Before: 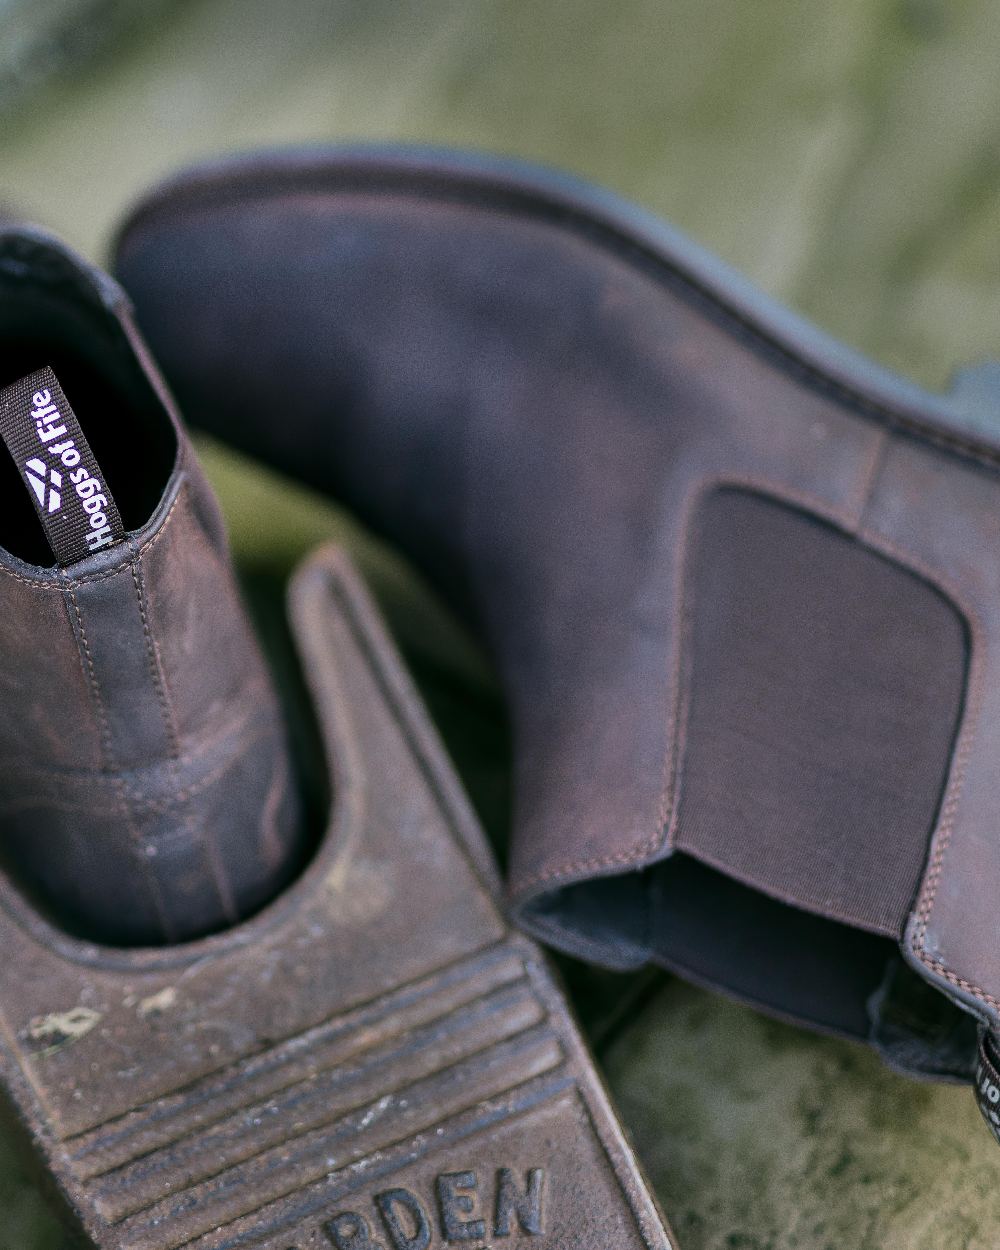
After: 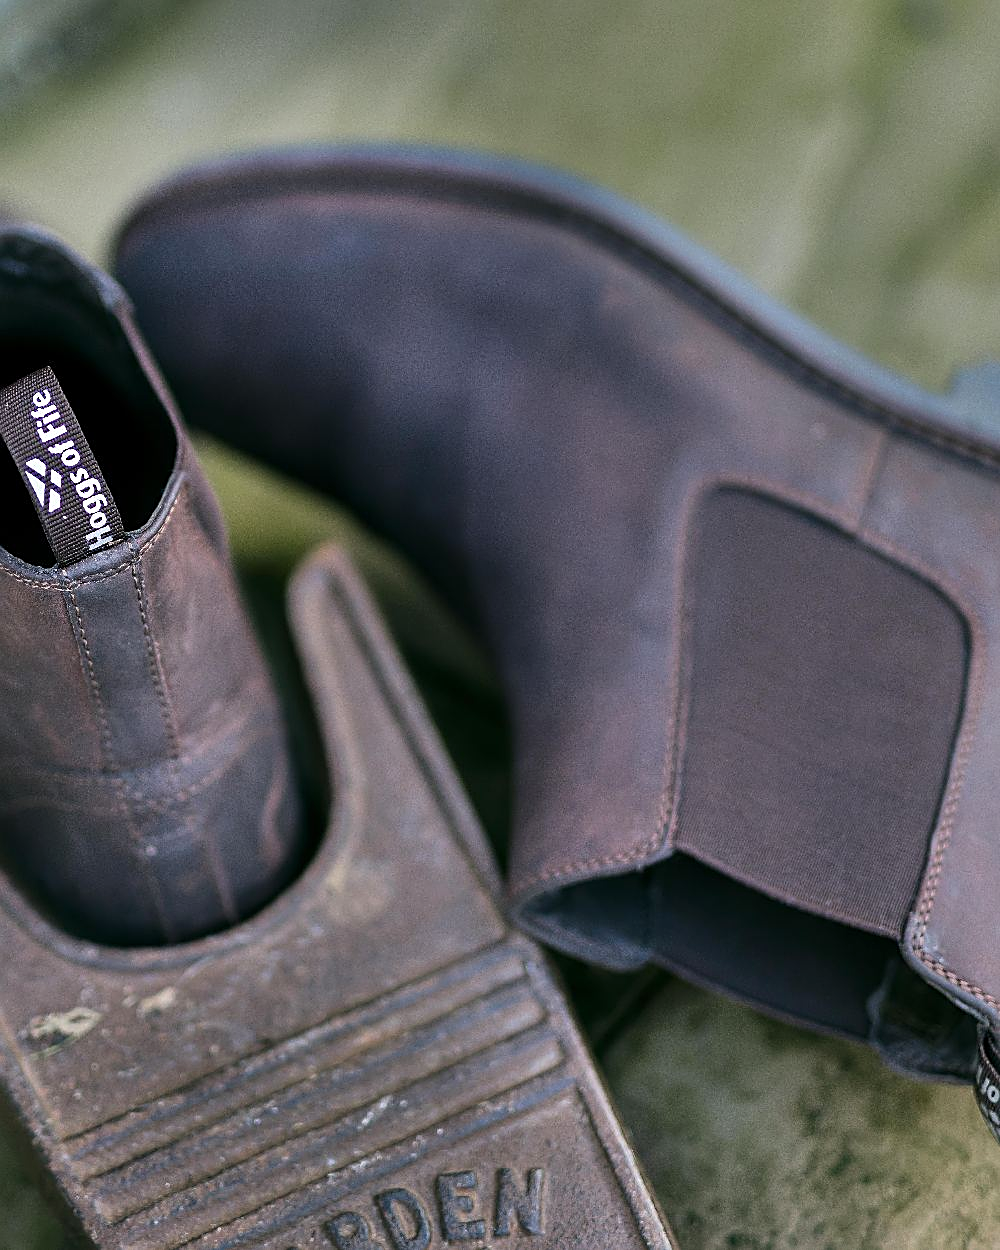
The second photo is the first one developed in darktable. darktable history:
levels: levels [0, 0.476, 0.951]
sharpen: on, module defaults
